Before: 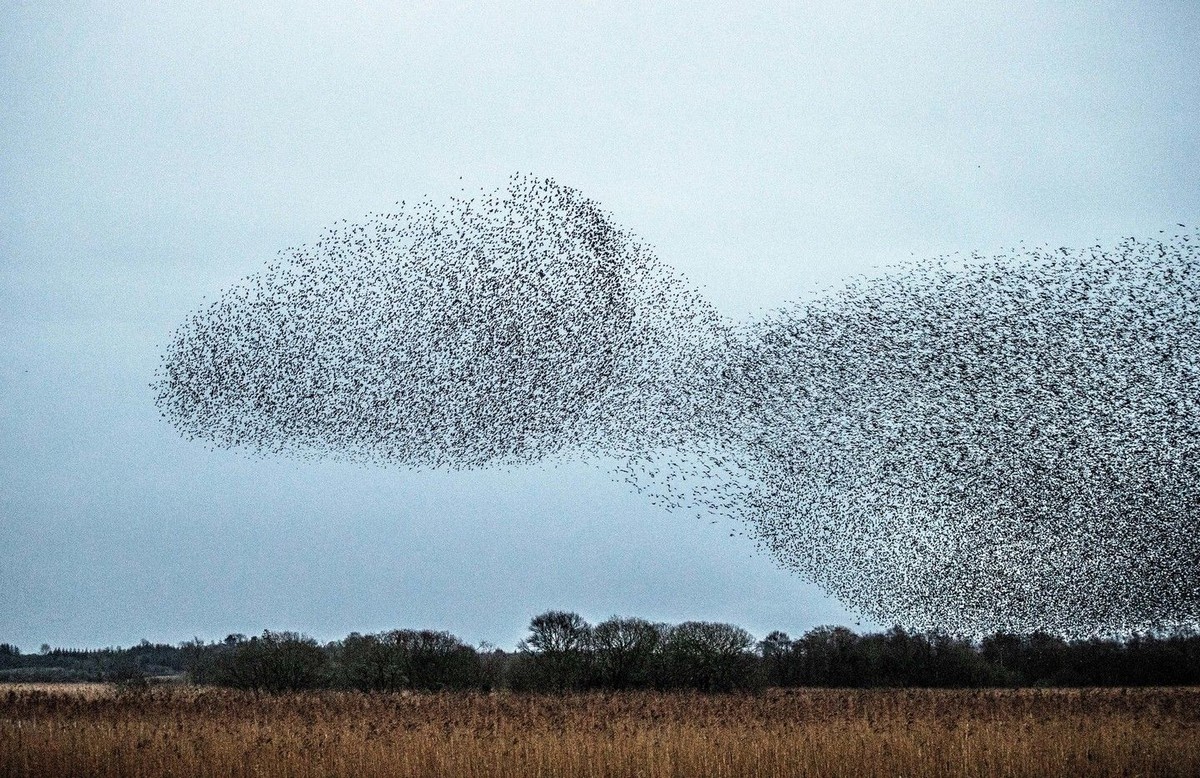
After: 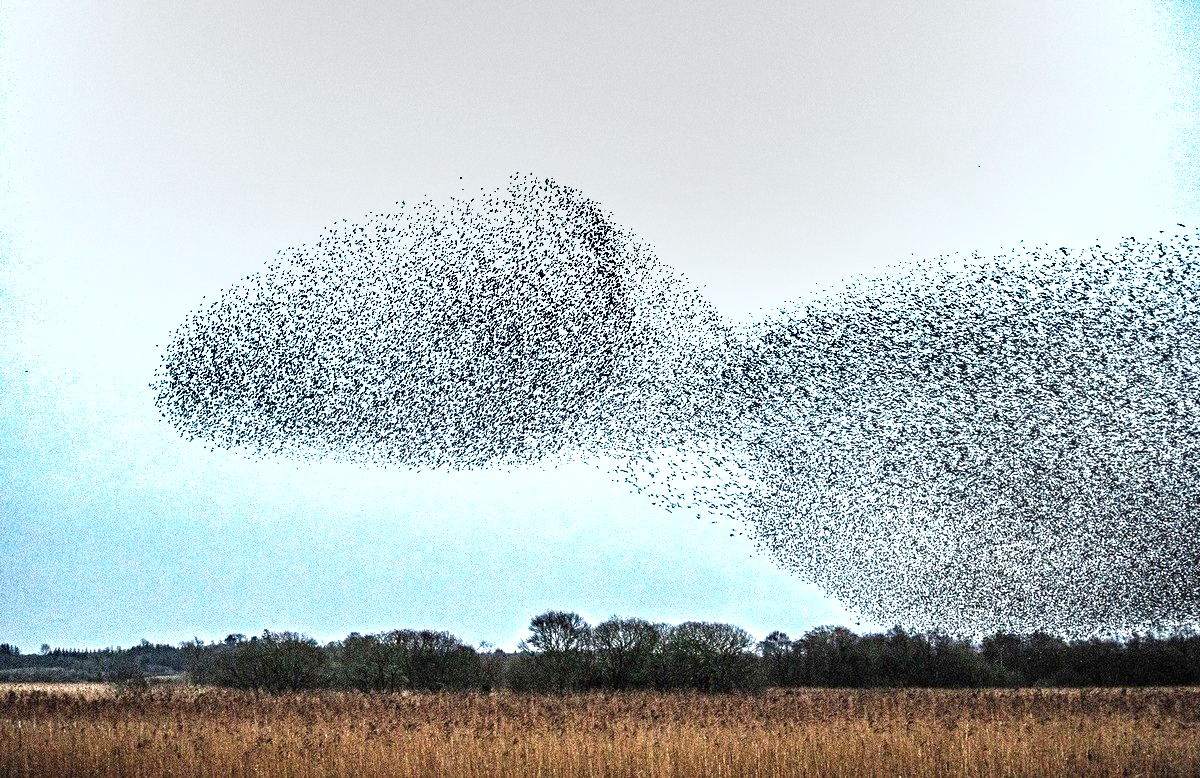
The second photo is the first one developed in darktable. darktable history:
haze removal: strength 0.25, distance 0.25, compatibility mode true, adaptive false
shadows and highlights: radius 133.83, soften with gaussian
exposure: exposure 1.2 EV, compensate highlight preservation false
